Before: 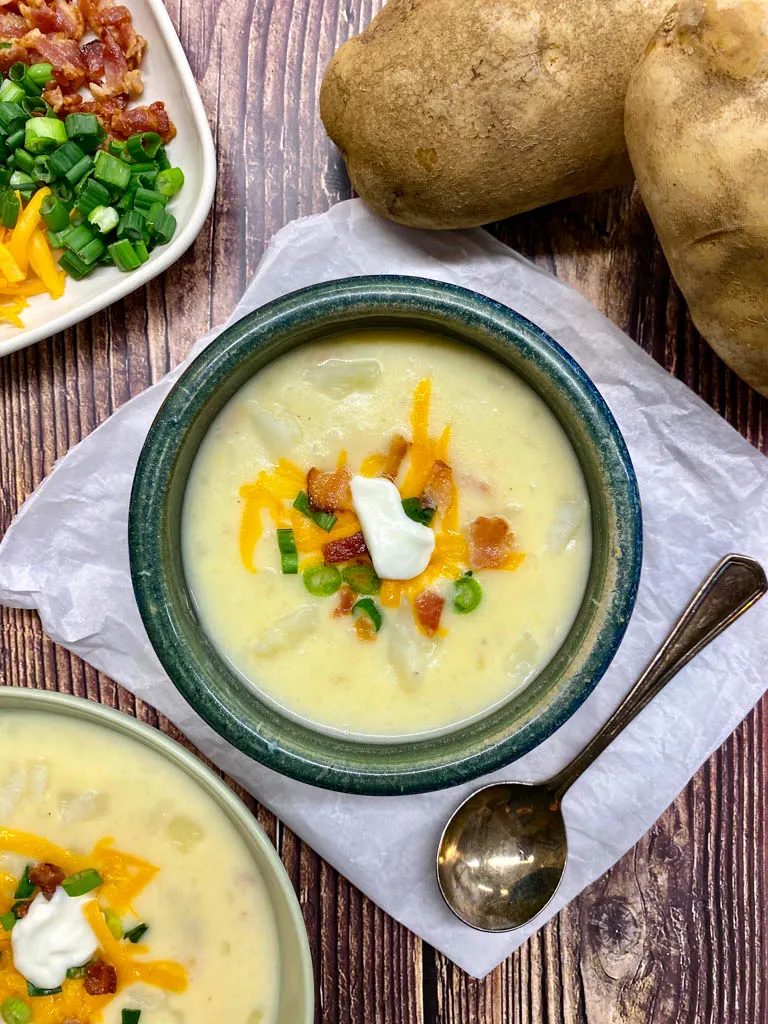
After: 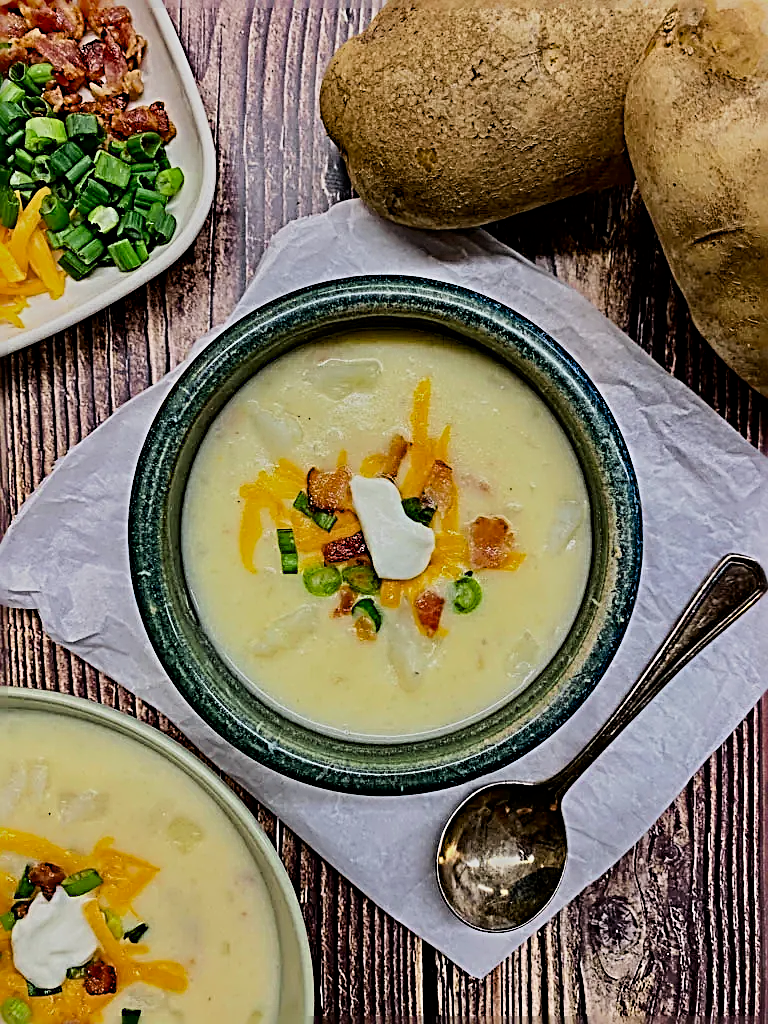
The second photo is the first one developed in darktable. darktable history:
contrast brightness saturation: brightness -0.09
filmic rgb: black relative exposure -7.15 EV, white relative exposure 5.36 EV, hardness 3.02, color science v6 (2022)
sharpen: radius 3.158, amount 1.731
